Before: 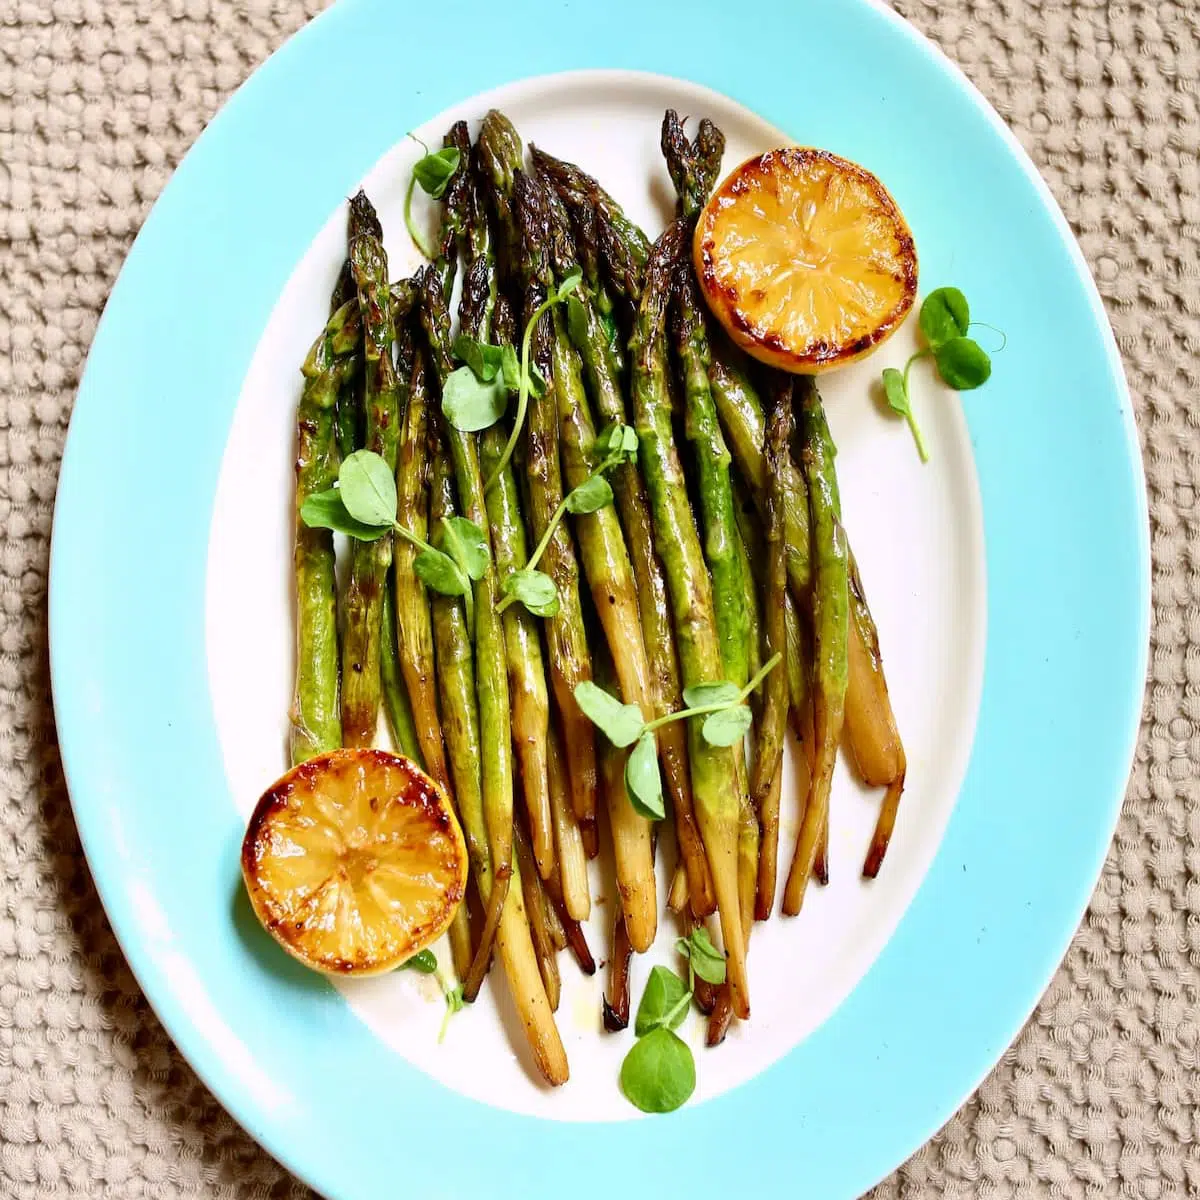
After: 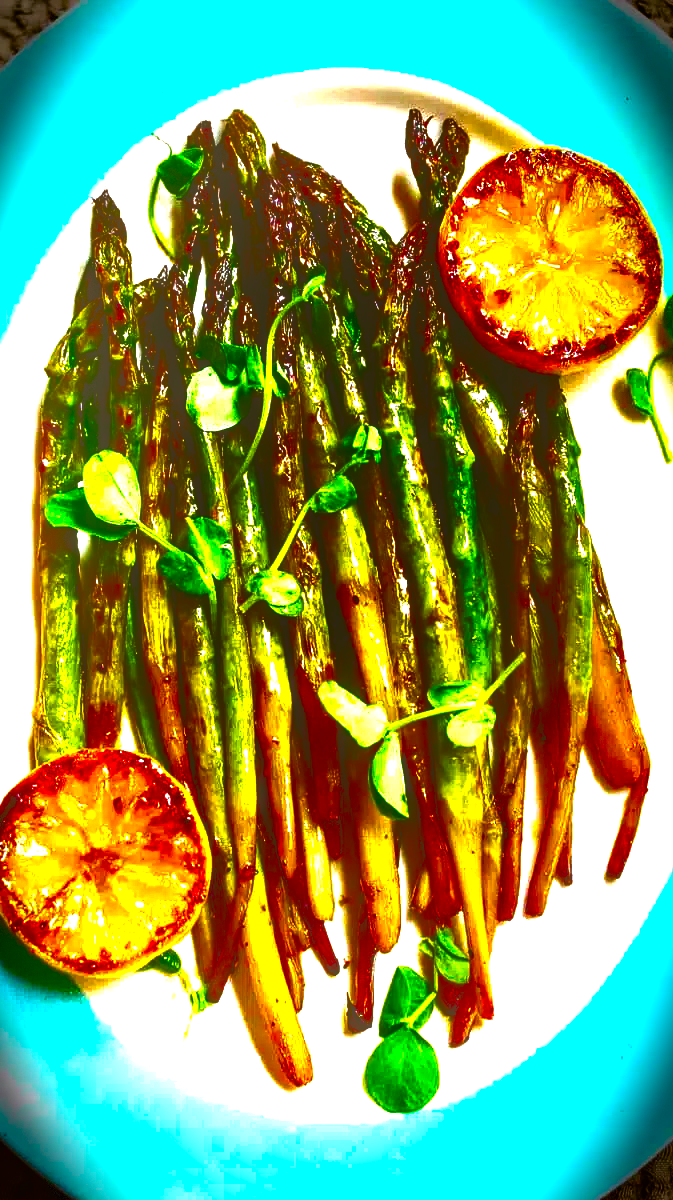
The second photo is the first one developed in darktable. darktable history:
color correction: highlights a* -1.82, highlights b* 10.6, shadows a* 0.544, shadows b* 19.7
exposure: exposure -0.393 EV, compensate exposure bias true, compensate highlight preservation false
crop: left 21.38%, right 22.507%
contrast brightness saturation: brightness -0.987, saturation 0.986
local contrast: on, module defaults
vignetting: brightness -0.981, saturation 0.495, automatic ratio true, dithering 8-bit output
color balance rgb: perceptual saturation grading › global saturation 42.345%, perceptual brilliance grading › global brilliance 18.288%, global vibrance 5.377%
tone equalizer: -8 EV -0.737 EV, -7 EV -0.698 EV, -6 EV -0.608 EV, -5 EV -0.371 EV, -3 EV 0.404 EV, -2 EV 0.6 EV, -1 EV 0.7 EV, +0 EV 0.759 EV, edges refinement/feathering 500, mask exposure compensation -1.57 EV, preserve details no
